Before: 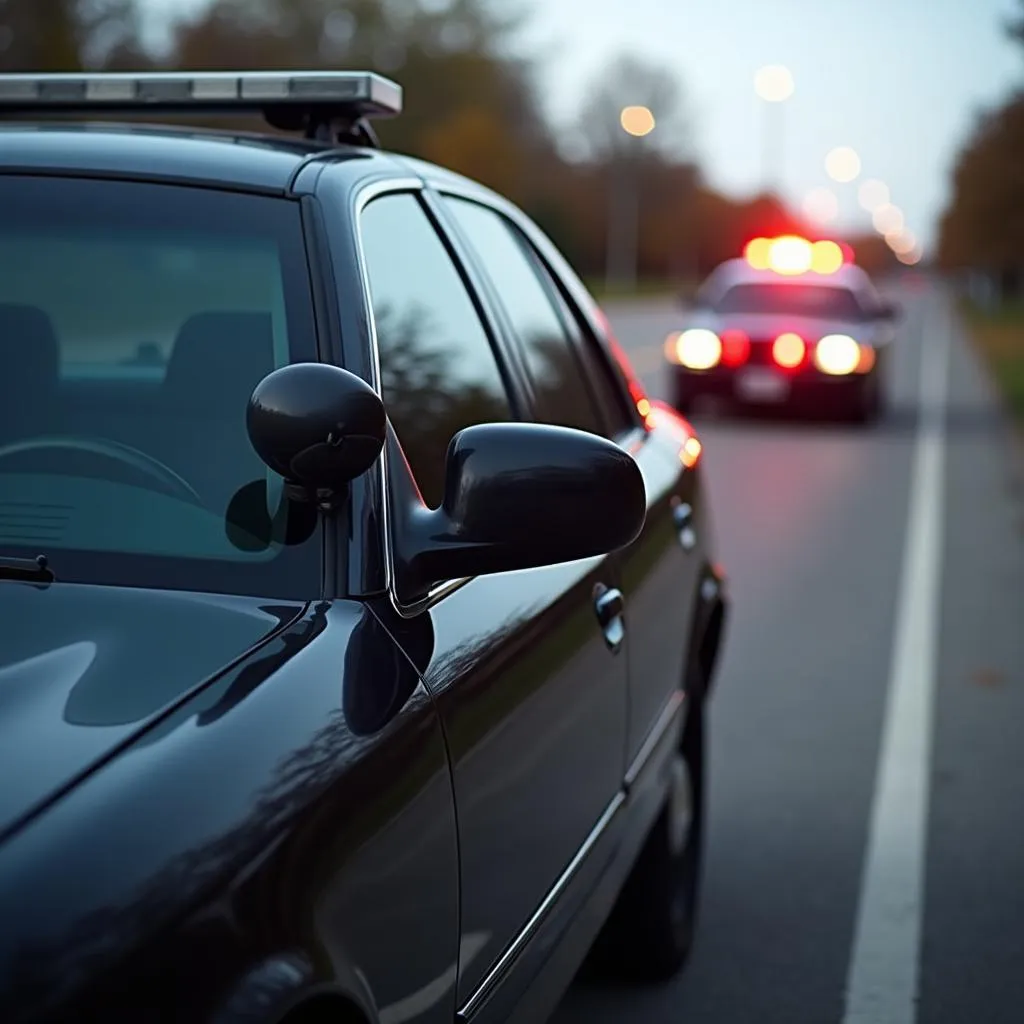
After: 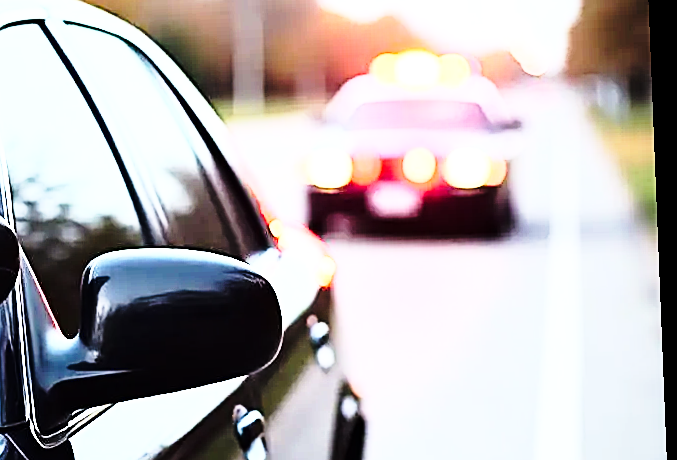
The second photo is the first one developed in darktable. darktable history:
white balance: red 1.004, blue 1.024
crop: left 36.005%, top 18.293%, right 0.31%, bottom 38.444%
exposure: black level correction 0, exposure 1.2 EV, compensate exposure bias true, compensate highlight preservation false
rotate and perspective: rotation -2.29°, automatic cropping off
rgb curve: curves: ch0 [(0, 0) (0.21, 0.15) (0.24, 0.21) (0.5, 0.75) (0.75, 0.96) (0.89, 0.99) (1, 1)]; ch1 [(0, 0.02) (0.21, 0.13) (0.25, 0.2) (0.5, 0.67) (0.75, 0.9) (0.89, 0.97) (1, 1)]; ch2 [(0, 0.02) (0.21, 0.13) (0.25, 0.2) (0.5, 0.67) (0.75, 0.9) (0.89, 0.97) (1, 1)], compensate middle gray true
base curve: curves: ch0 [(0, 0) (0.028, 0.03) (0.121, 0.232) (0.46, 0.748) (0.859, 0.968) (1, 1)], preserve colors none
sharpen: on, module defaults
